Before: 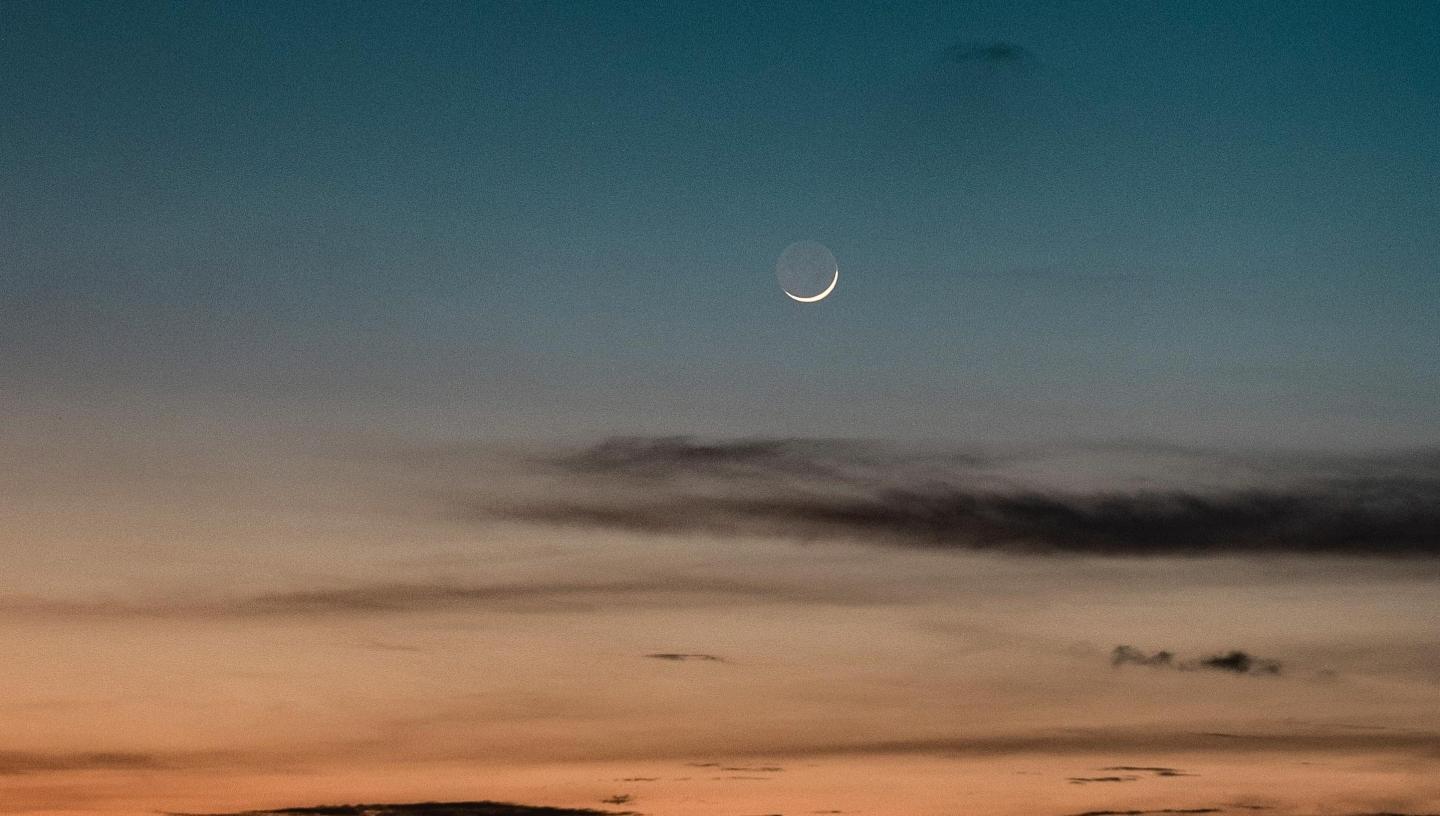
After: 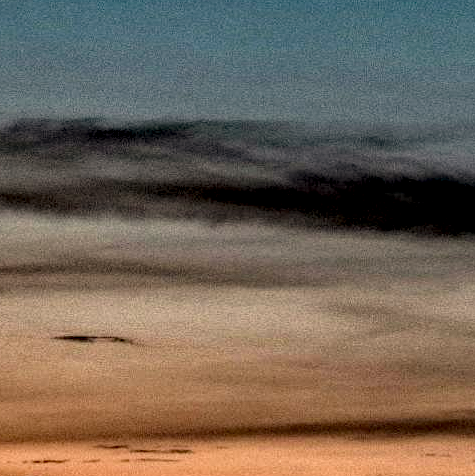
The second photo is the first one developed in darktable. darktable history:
crop: left 41.052%, top 39.017%, right 25.962%, bottom 2.637%
haze removal: strength 0.432, compatibility mode true, adaptive false
local contrast: highlights 19%, detail 187%
